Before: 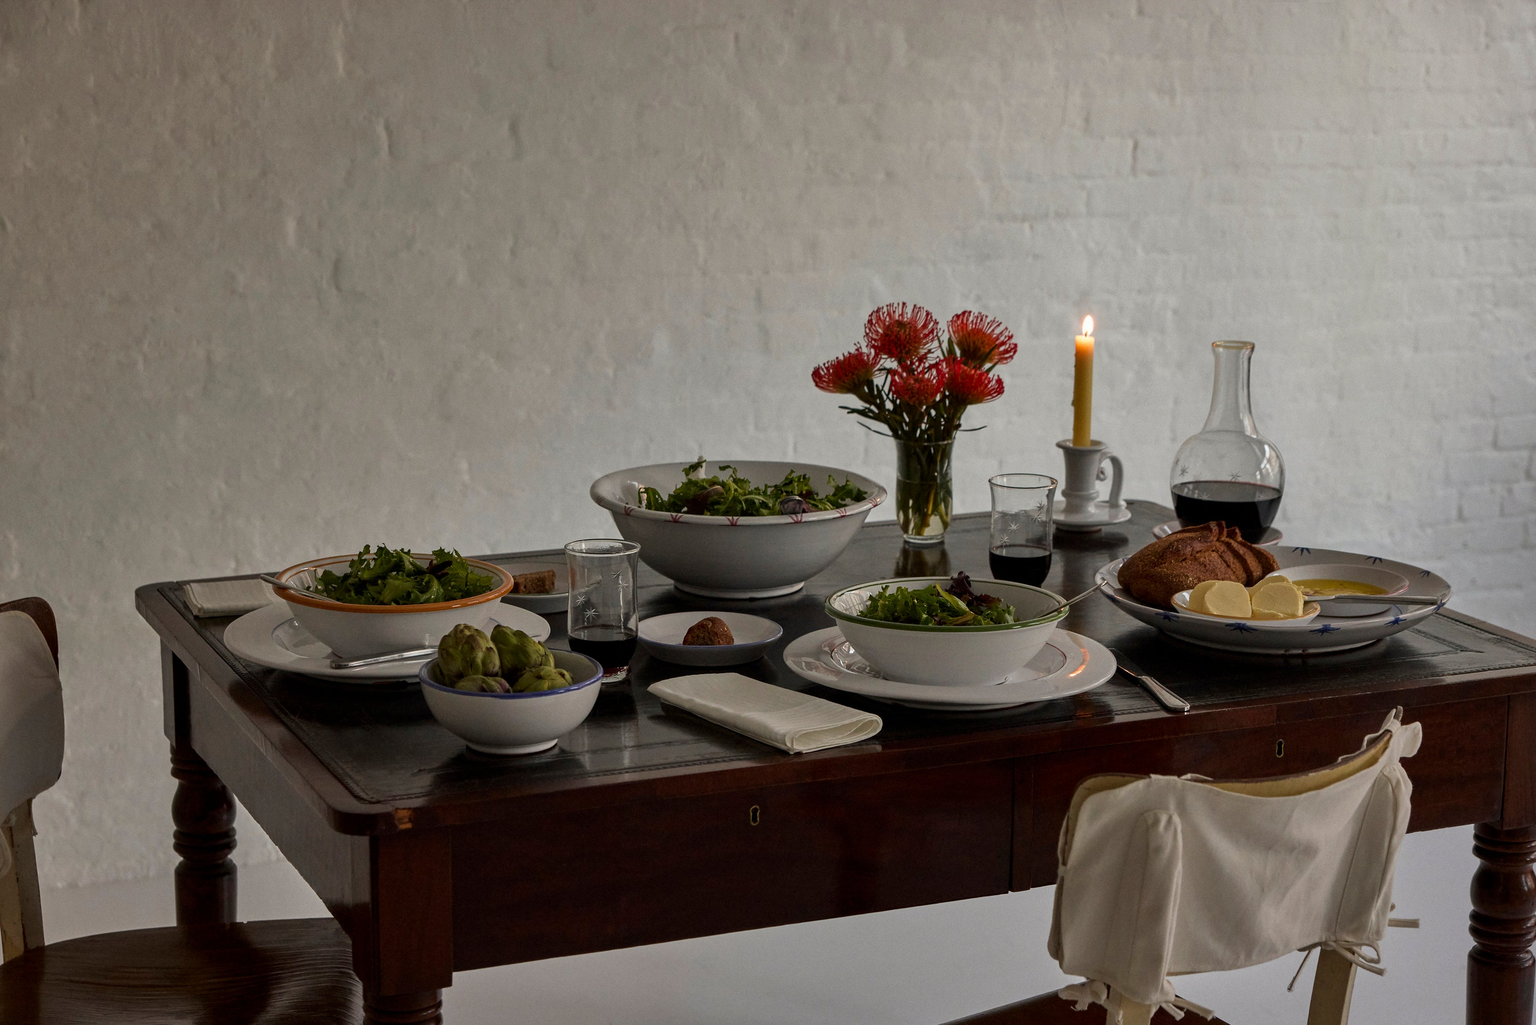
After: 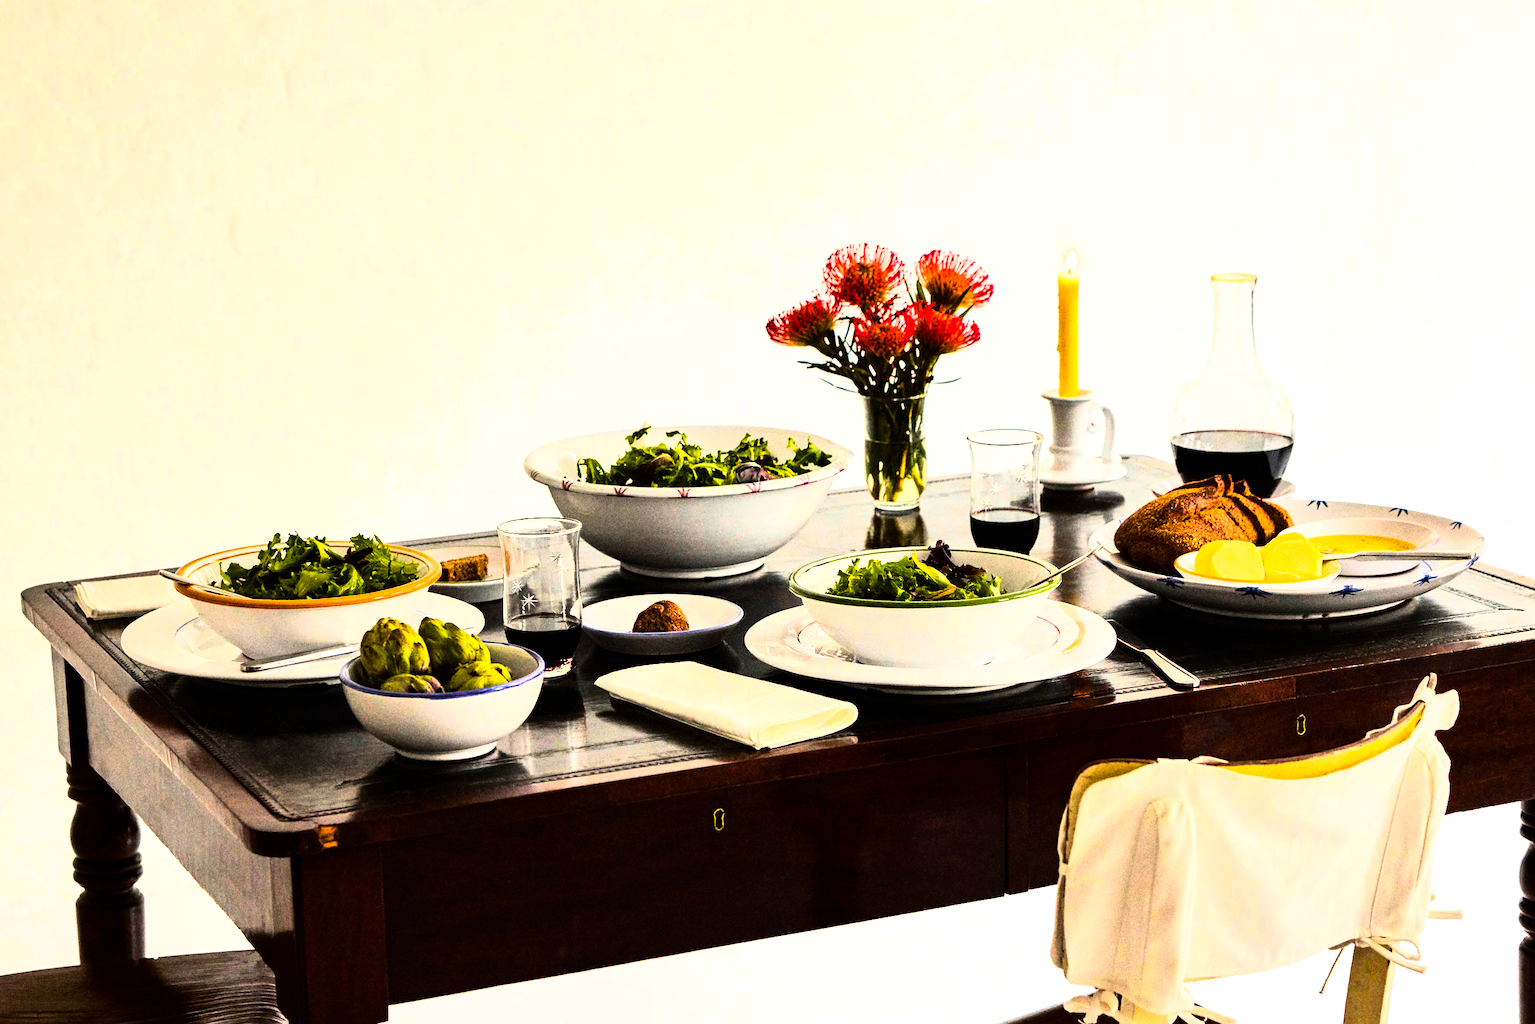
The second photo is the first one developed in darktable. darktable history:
crop and rotate: angle 1.96°, left 5.673%, top 5.673%
exposure: black level correction 0, exposure 0.7 EV, compensate exposure bias true, compensate highlight preservation false
rgb curve: curves: ch0 [(0, 0) (0.21, 0.15) (0.24, 0.21) (0.5, 0.75) (0.75, 0.96) (0.89, 0.99) (1, 1)]; ch1 [(0, 0.02) (0.21, 0.13) (0.25, 0.2) (0.5, 0.67) (0.75, 0.9) (0.89, 0.97) (1, 1)]; ch2 [(0, 0.02) (0.21, 0.13) (0.25, 0.2) (0.5, 0.67) (0.75, 0.9) (0.89, 0.97) (1, 1)], compensate middle gray true
color balance rgb: linear chroma grading › shadows -10%, linear chroma grading › global chroma 20%, perceptual saturation grading › global saturation 15%, perceptual brilliance grading › global brilliance 30%, perceptual brilliance grading › highlights 12%, perceptual brilliance grading › mid-tones 24%, global vibrance 20%
